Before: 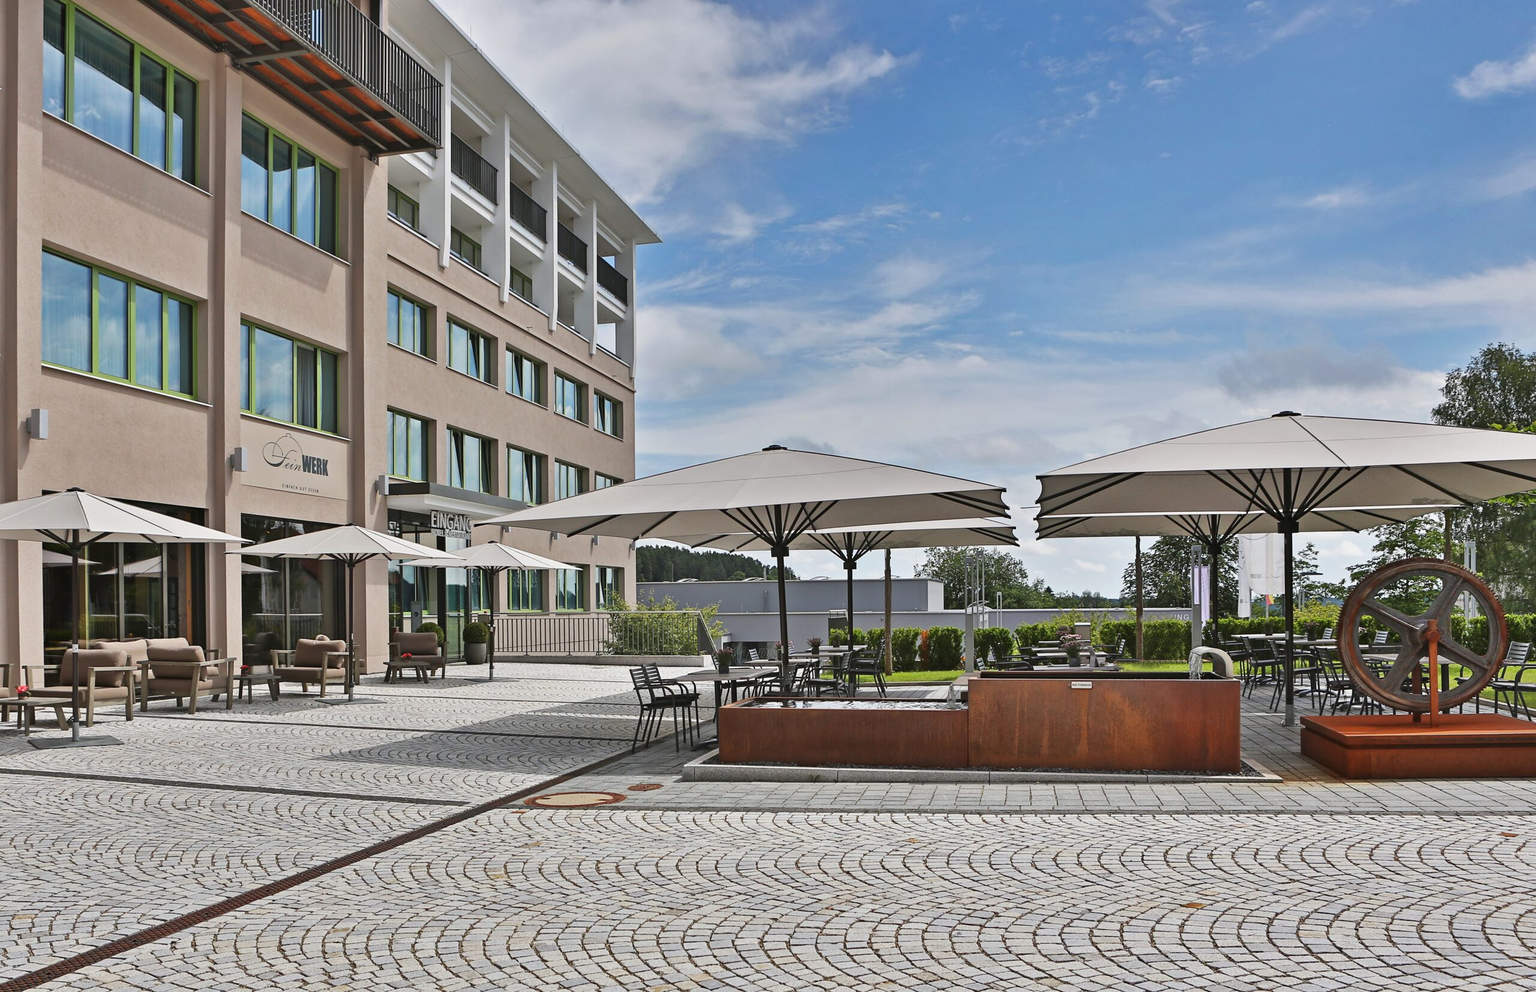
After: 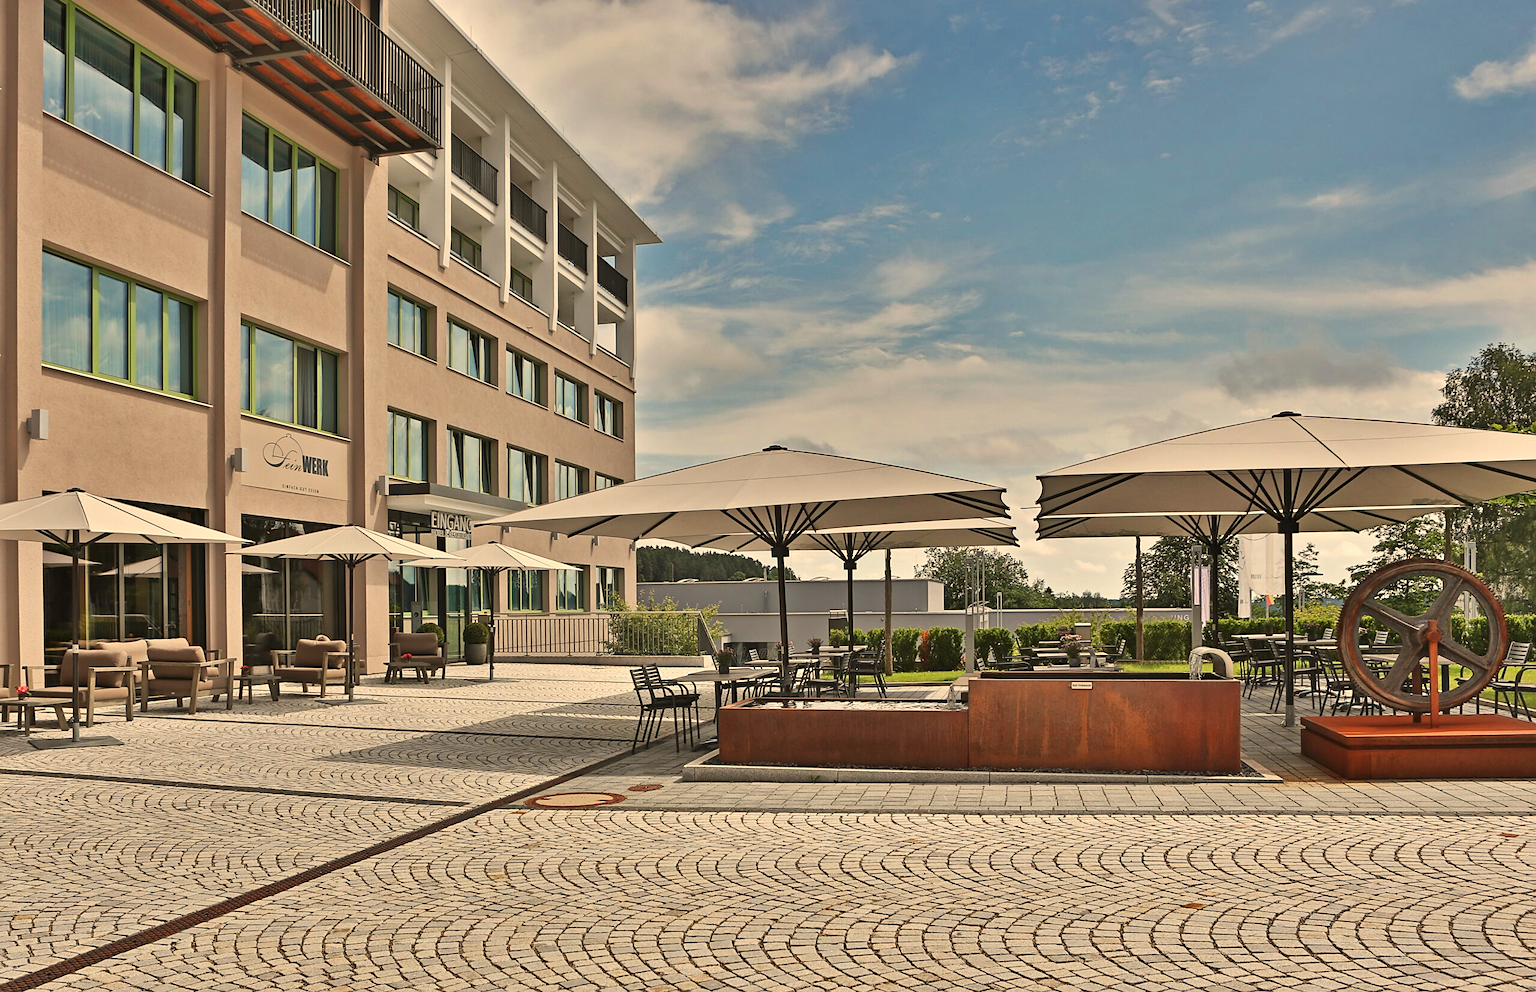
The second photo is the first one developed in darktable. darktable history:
white balance: red 1.123, blue 0.83
sharpen: amount 0.2
tone equalizer: on, module defaults
shadows and highlights: white point adjustment 0.05, highlights color adjustment 55.9%, soften with gaussian
